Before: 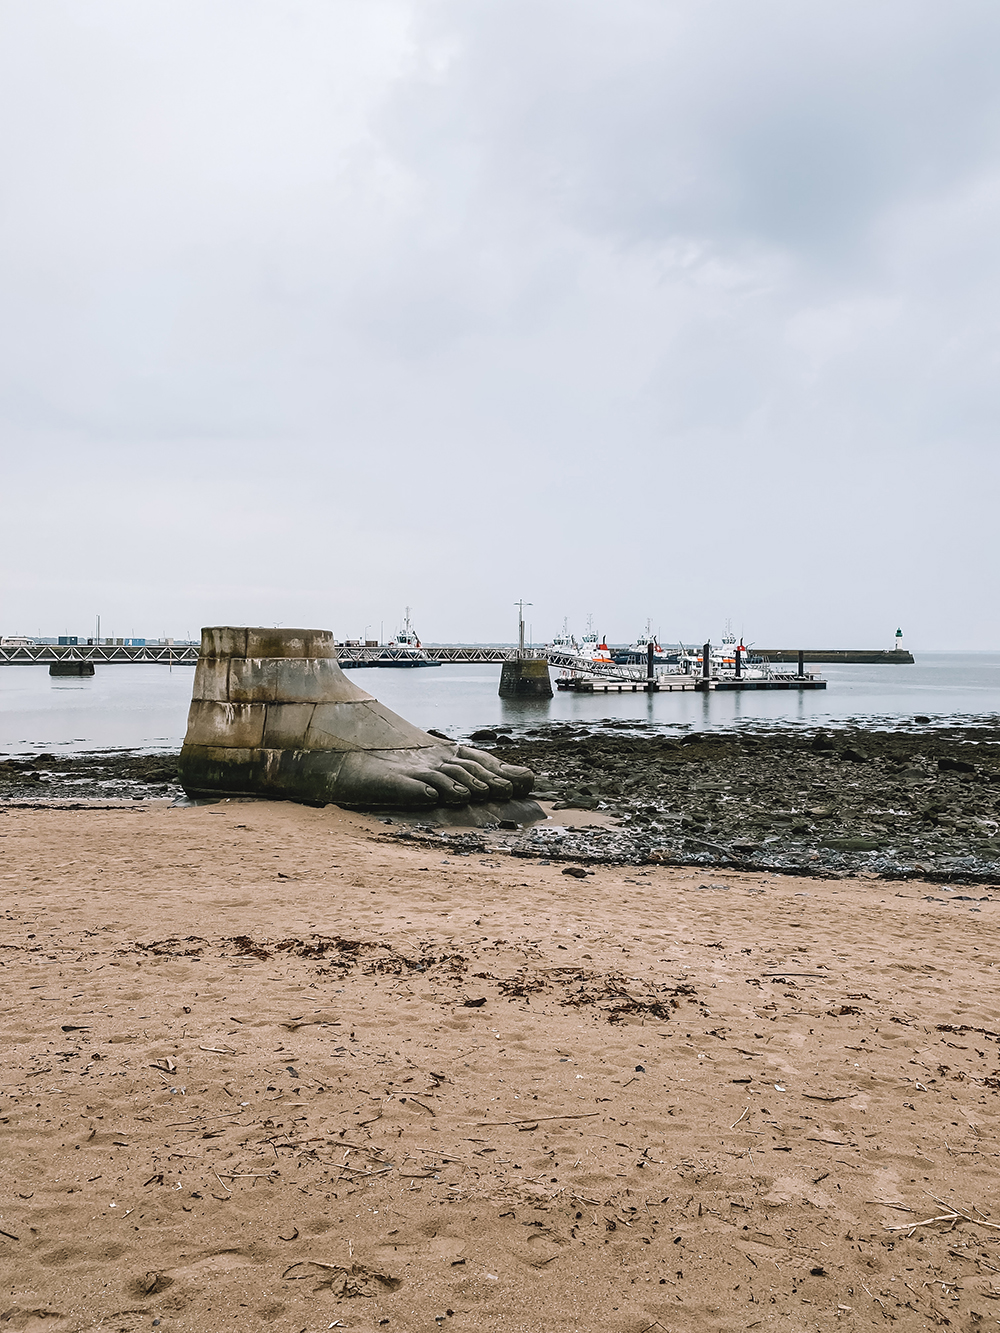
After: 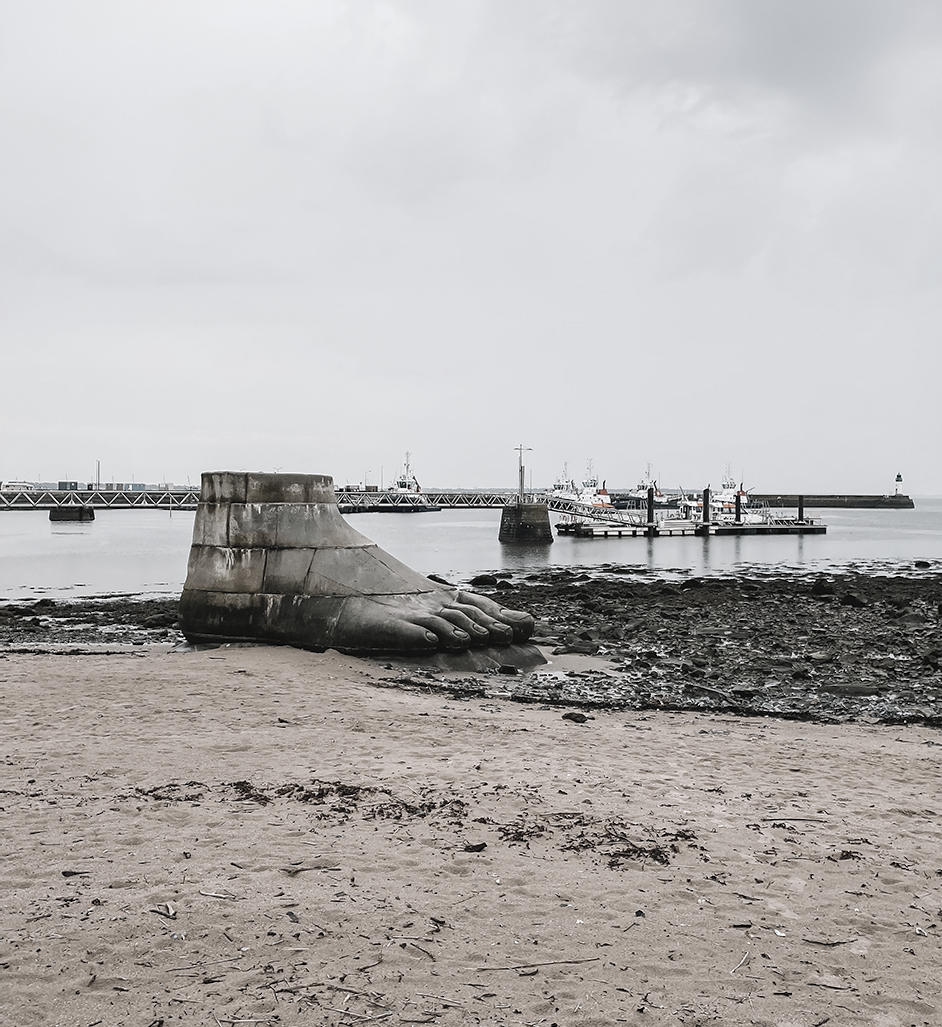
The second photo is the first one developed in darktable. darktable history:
crop and rotate: angle 0.03°, top 11.643%, right 5.651%, bottom 11.189%
color zones: curves: ch1 [(0, 0.153) (0.143, 0.15) (0.286, 0.151) (0.429, 0.152) (0.571, 0.152) (0.714, 0.151) (0.857, 0.151) (1, 0.153)]
